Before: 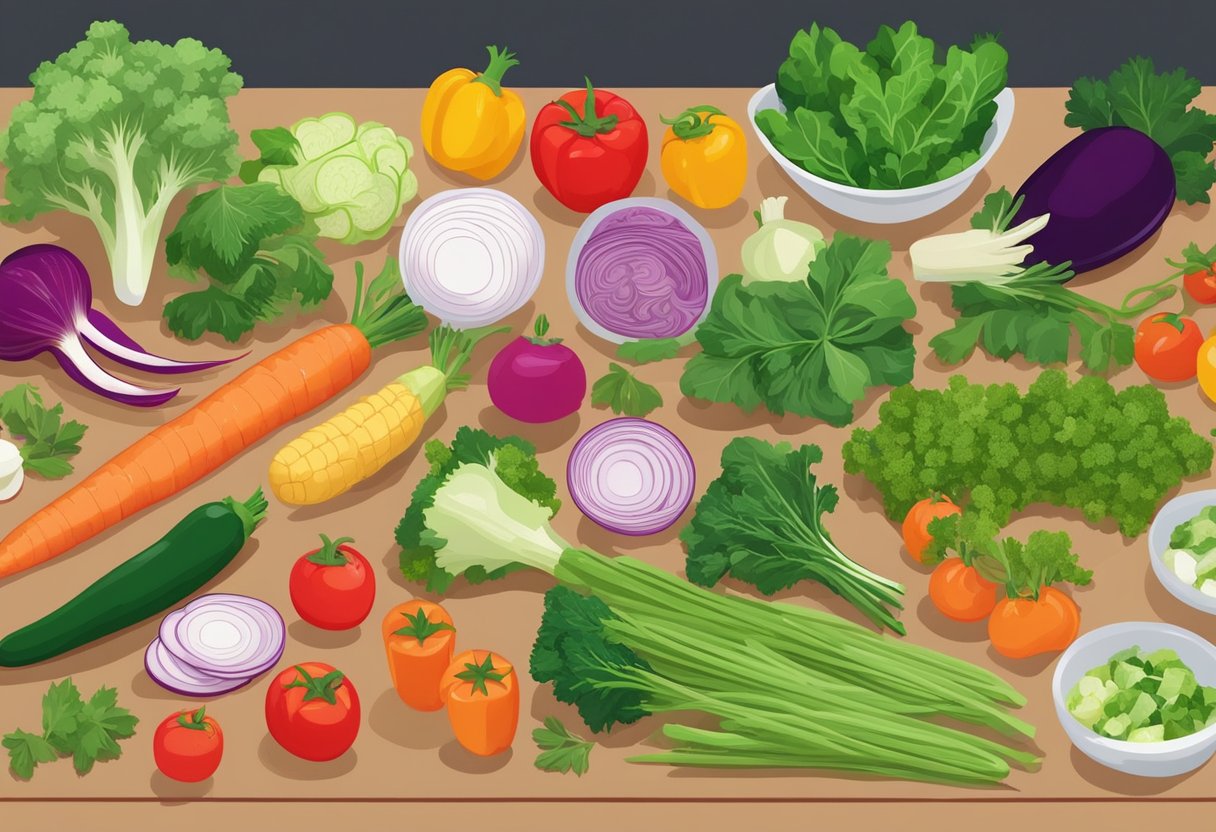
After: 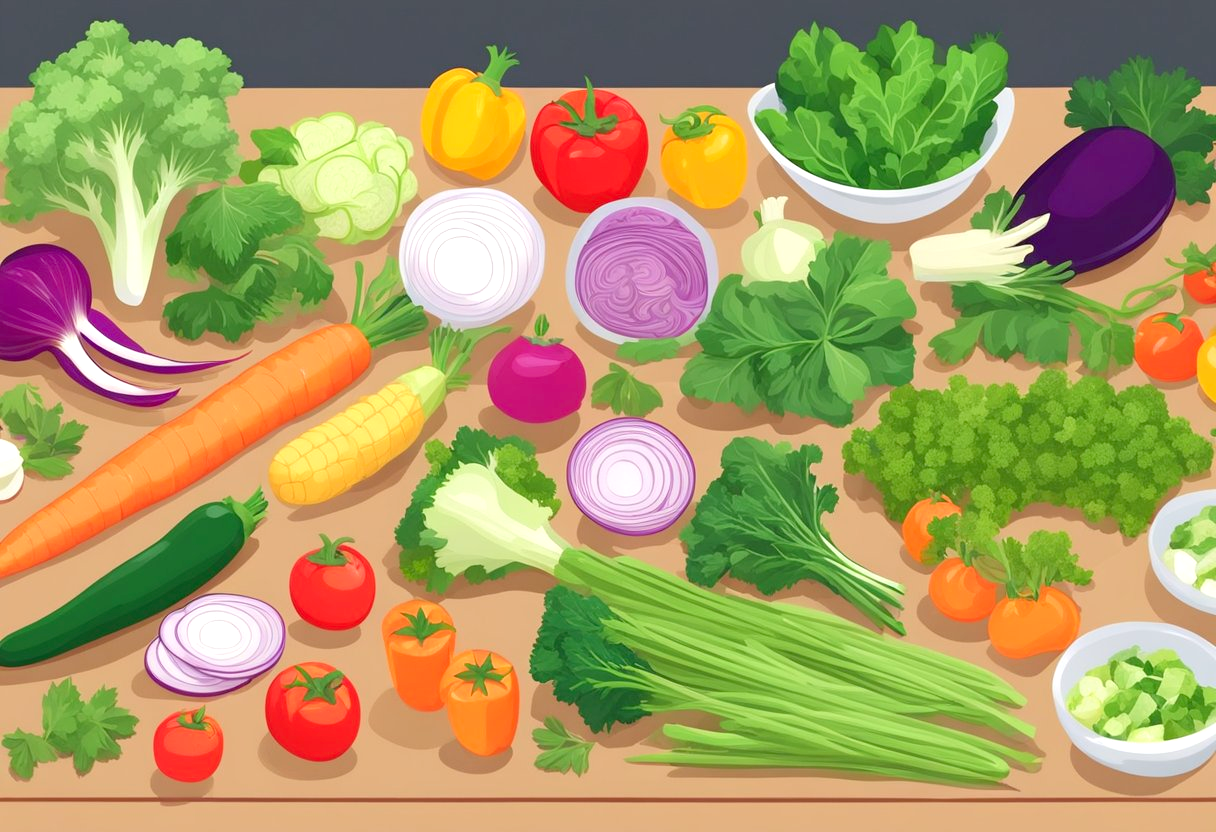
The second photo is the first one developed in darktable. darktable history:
levels: levels [0, 0.435, 0.917]
